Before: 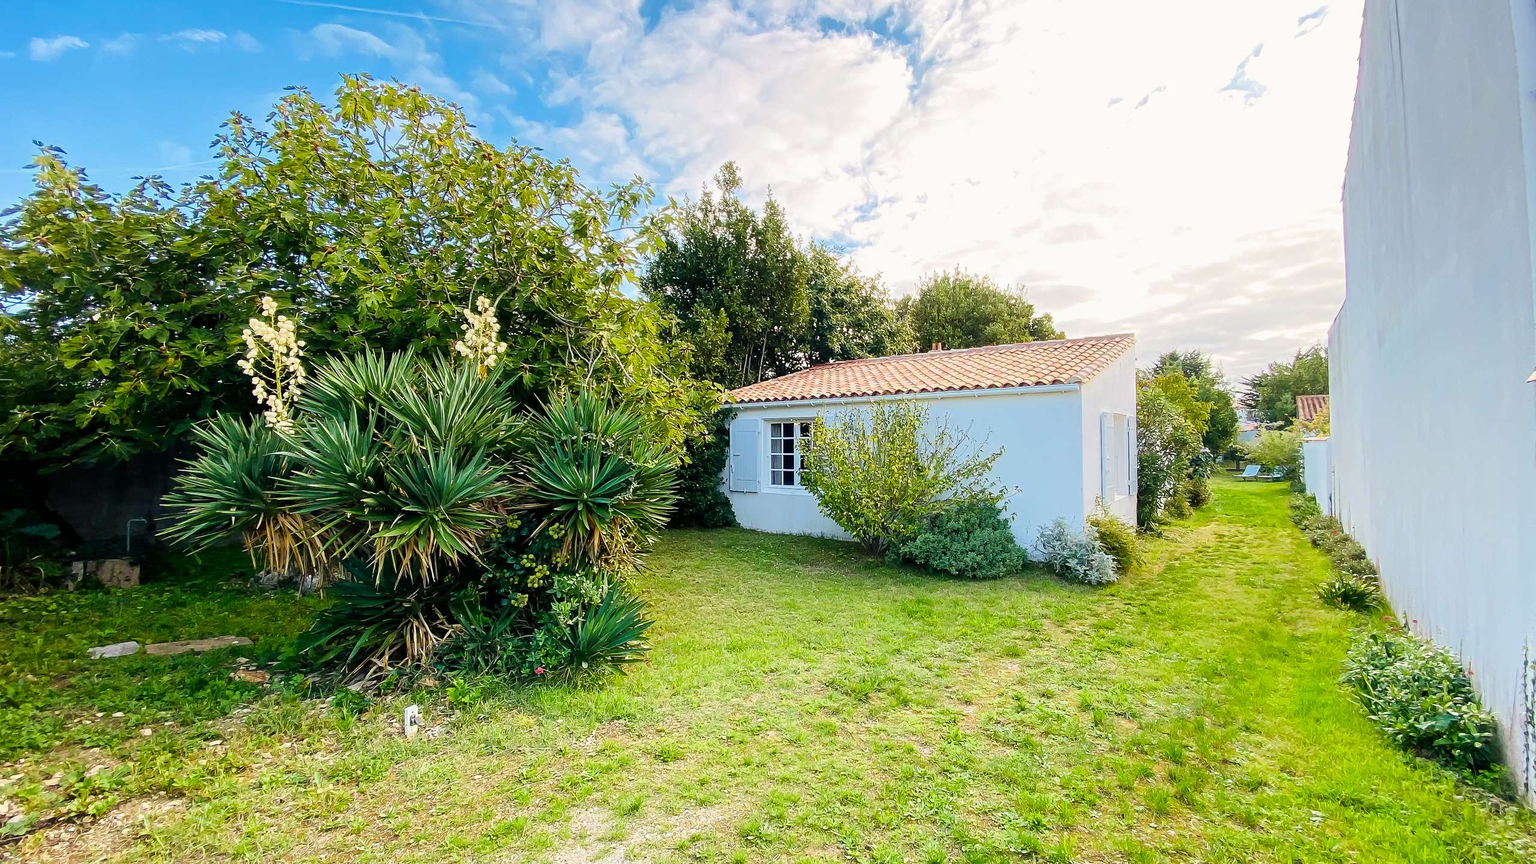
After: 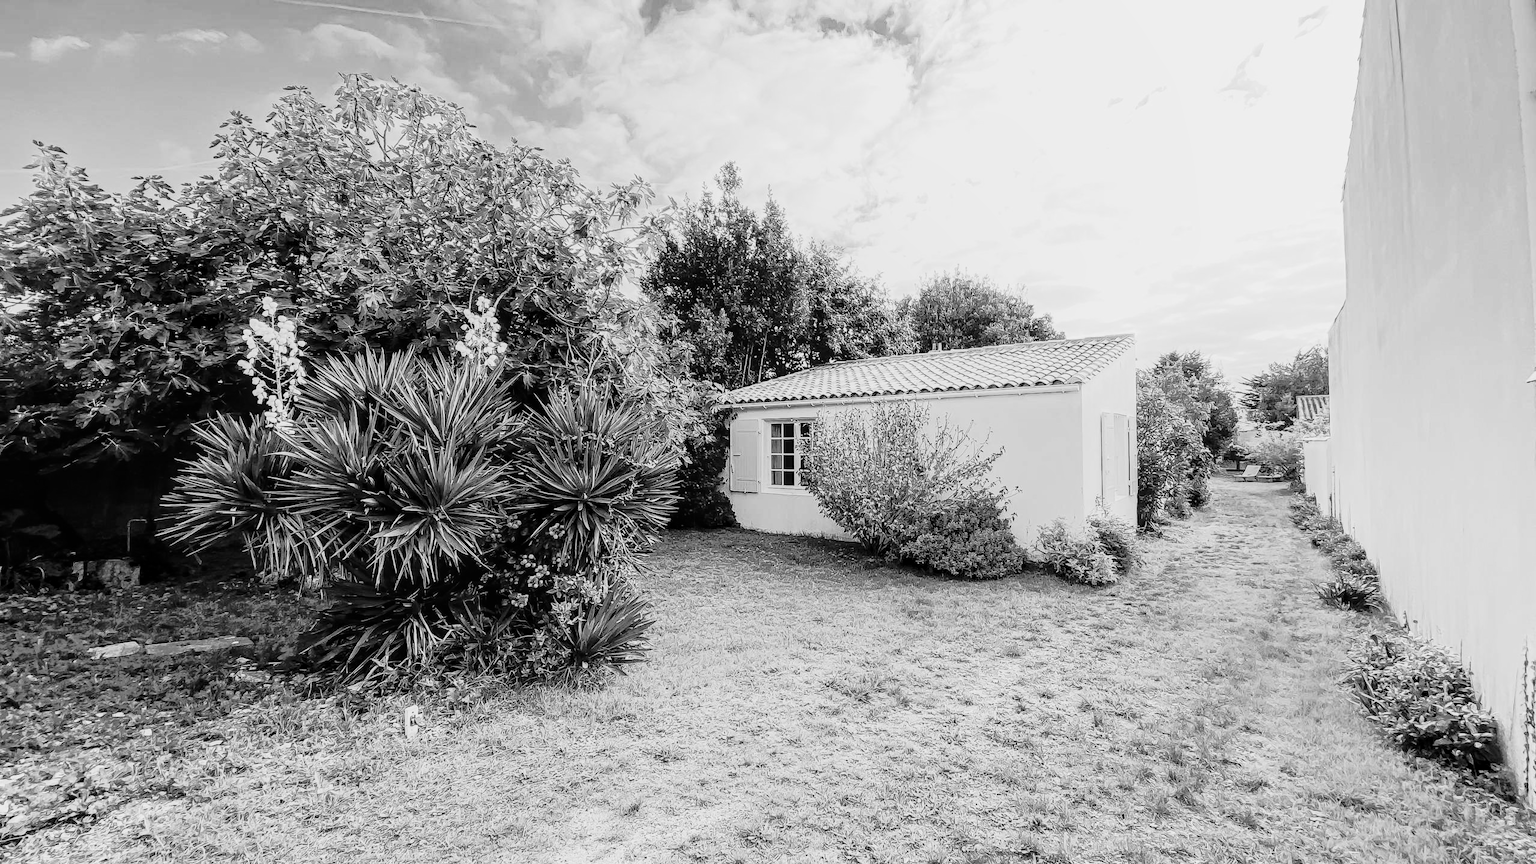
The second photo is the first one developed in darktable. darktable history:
contrast brightness saturation: saturation -0.05
local contrast: on, module defaults
monochrome: a 16.06, b 15.48, size 1
tone curve: curves: ch0 [(0, 0) (0.081, 0.033) (0.192, 0.124) (0.283, 0.238) (0.407, 0.476) (0.495, 0.521) (0.661, 0.756) (0.788, 0.87) (1, 0.951)]; ch1 [(0, 0) (0.161, 0.092) (0.35, 0.33) (0.392, 0.392) (0.427, 0.426) (0.479, 0.472) (0.505, 0.497) (0.521, 0.524) (0.567, 0.56) (0.583, 0.592) (0.625, 0.627) (0.678, 0.733) (1, 1)]; ch2 [(0, 0) (0.346, 0.362) (0.404, 0.427) (0.502, 0.499) (0.531, 0.523) (0.544, 0.561) (0.58, 0.59) (0.629, 0.642) (0.717, 0.678) (1, 1)], color space Lab, independent channels, preserve colors none
